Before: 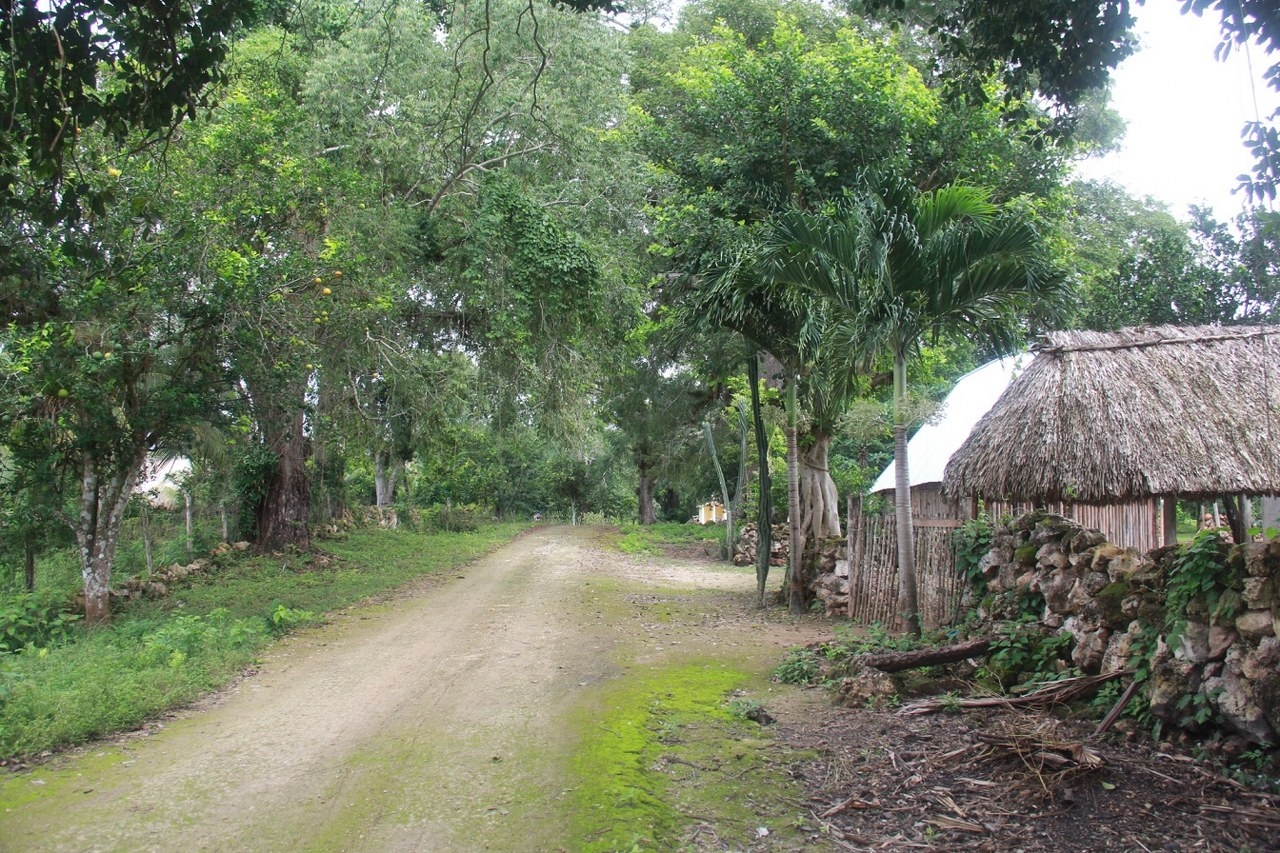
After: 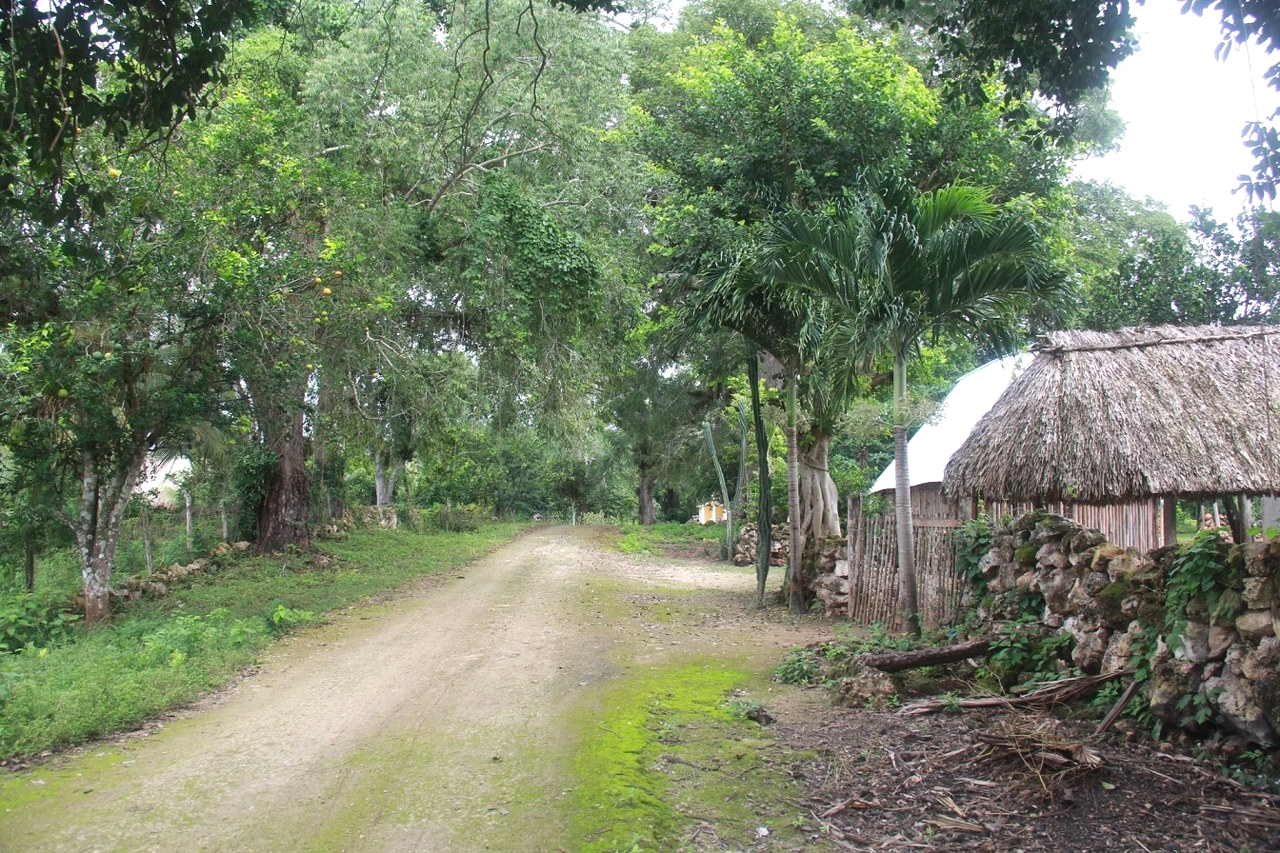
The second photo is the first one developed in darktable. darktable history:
exposure: exposure 0.209 EV, compensate exposure bias true, compensate highlight preservation false
